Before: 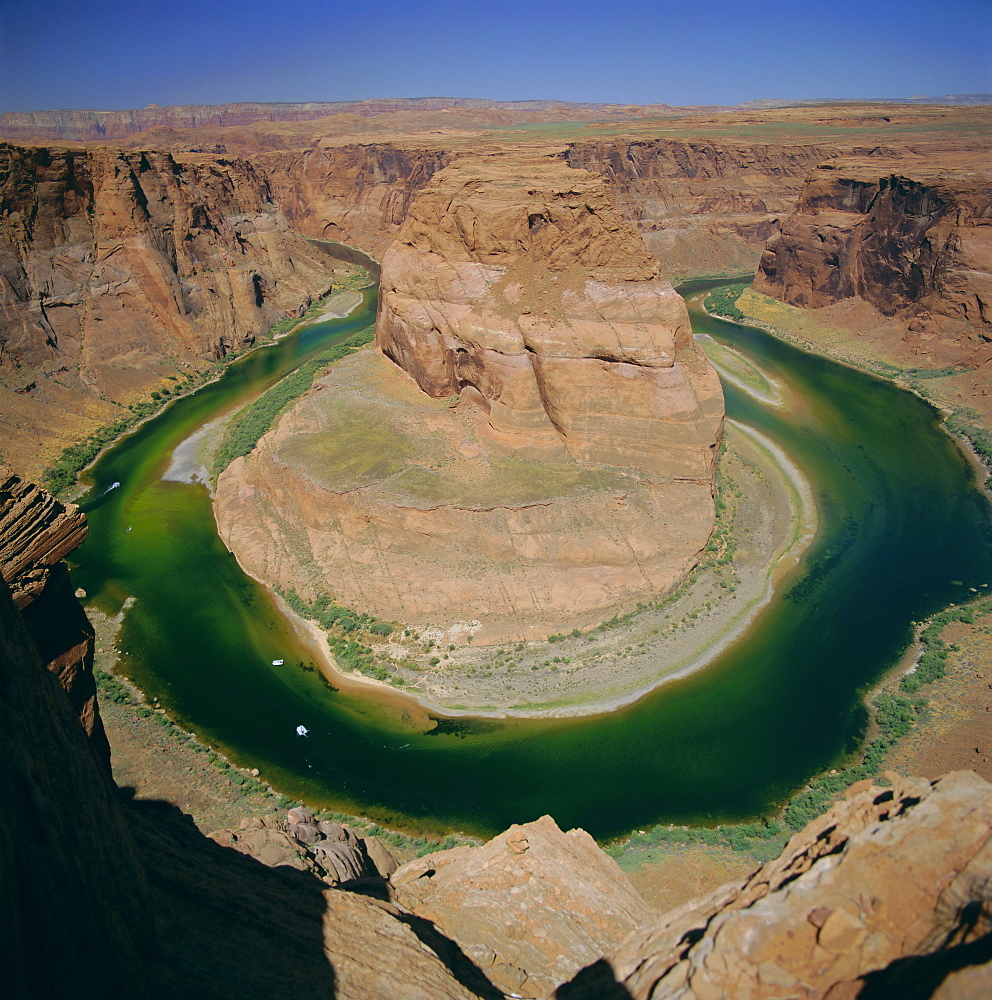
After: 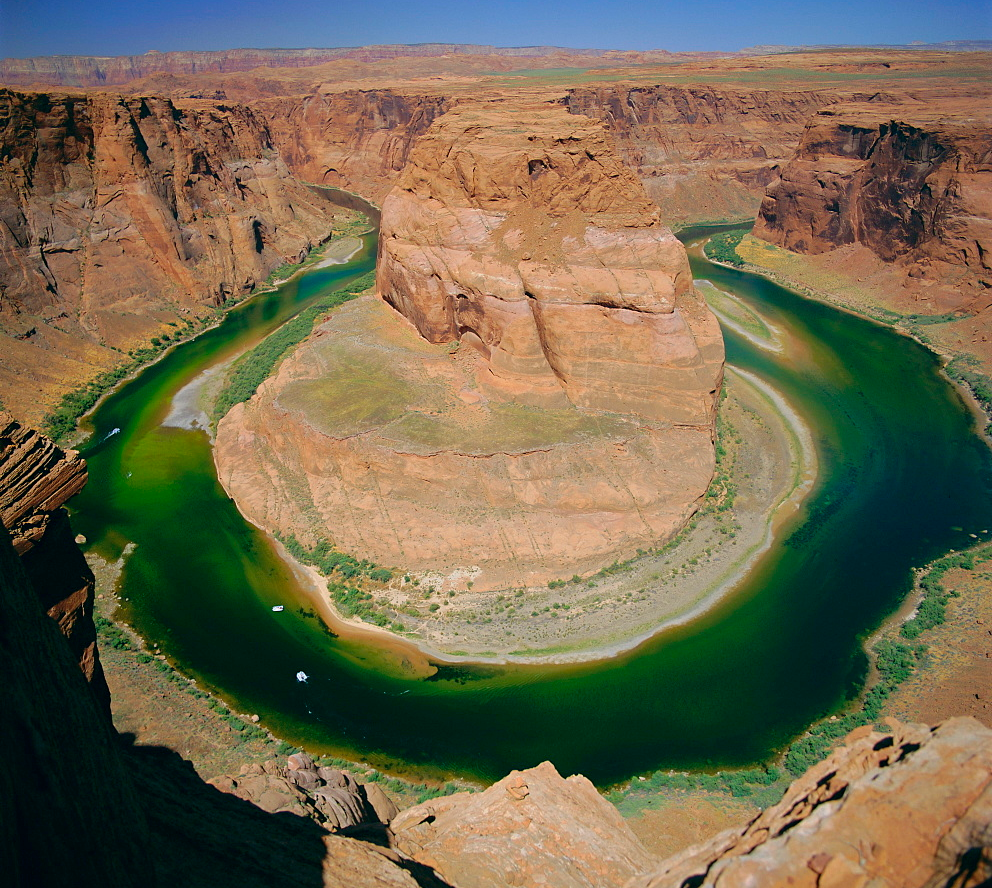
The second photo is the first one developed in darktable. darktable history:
crop and rotate: top 5.439%, bottom 5.663%
